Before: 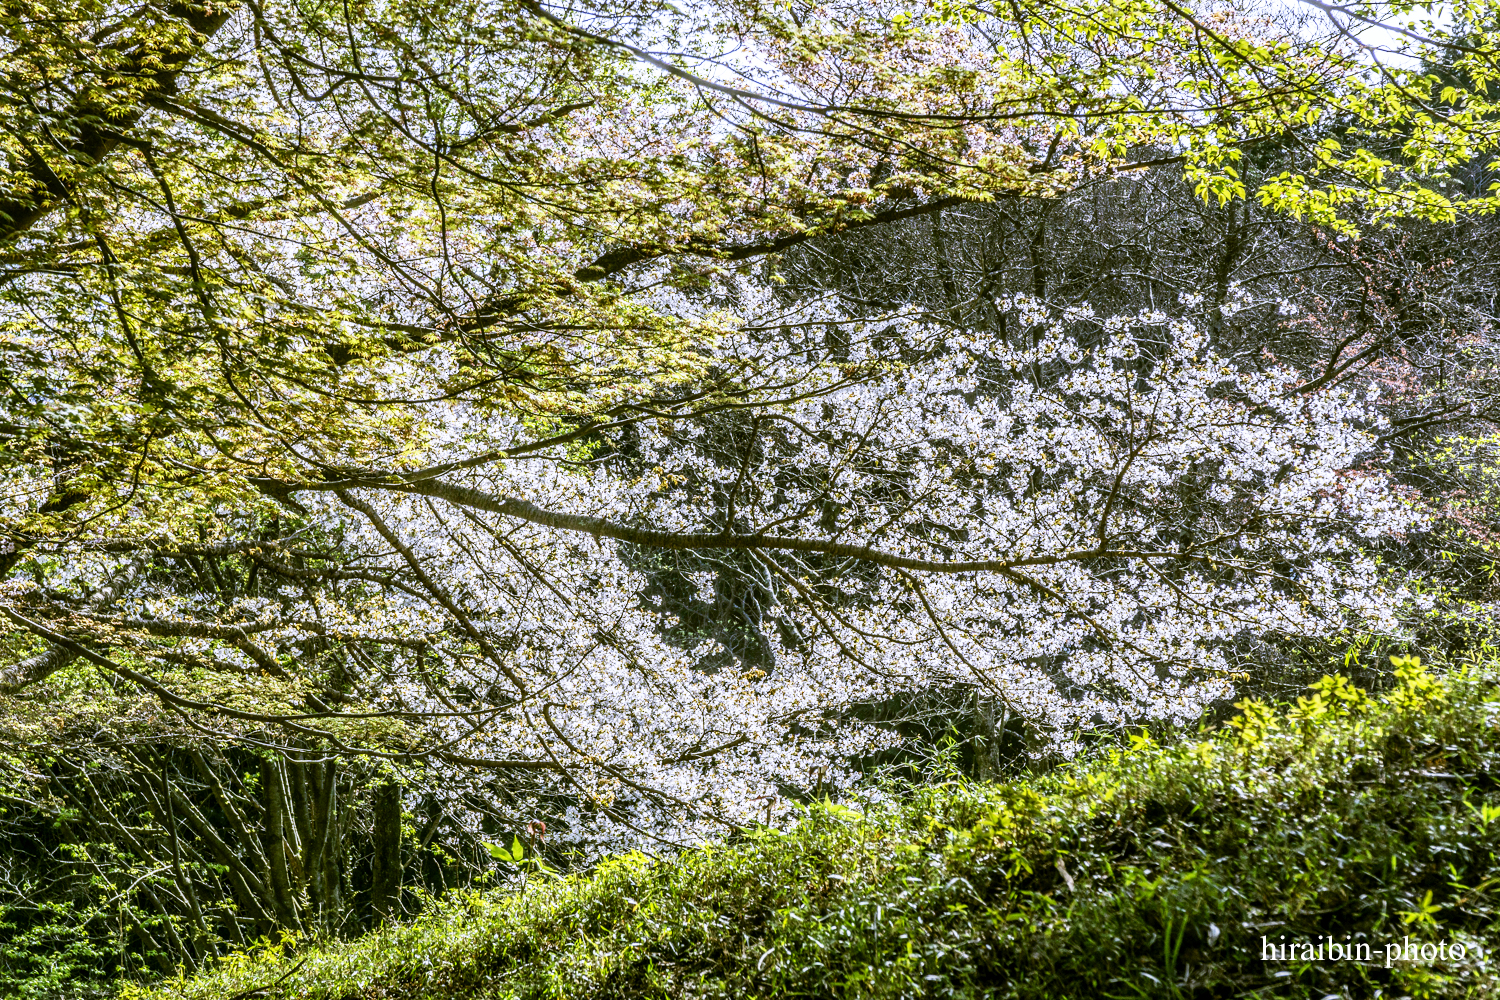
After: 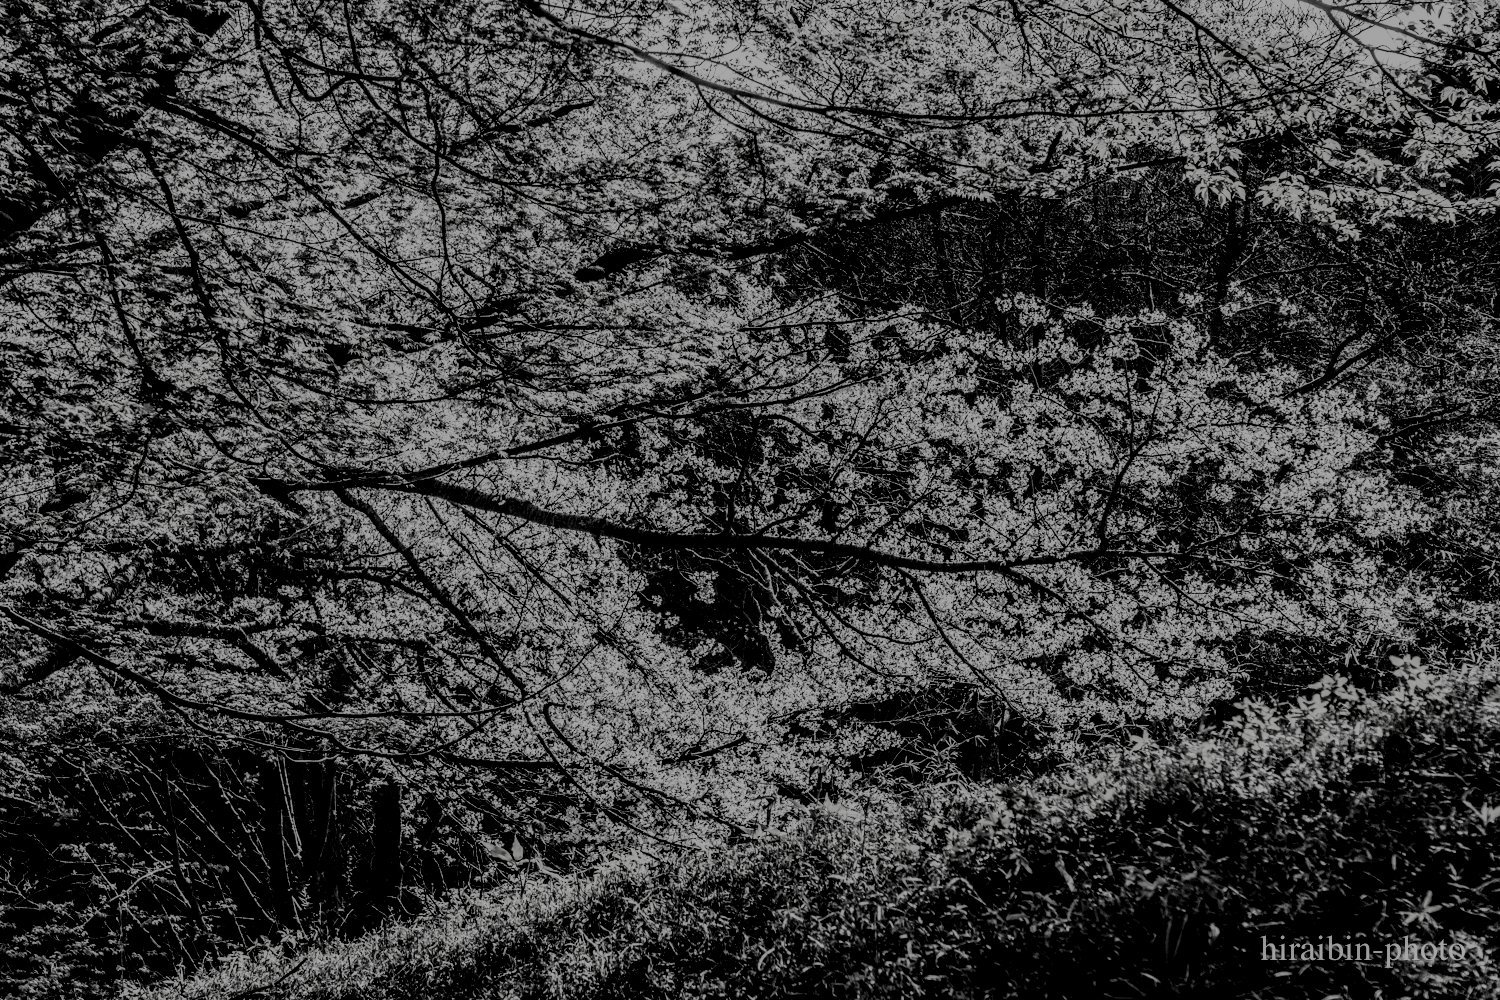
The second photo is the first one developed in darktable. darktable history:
filmic rgb: black relative exposure -3.07 EV, white relative exposure 7.02 EV, hardness 1.46, contrast 1.35
local contrast: on, module defaults
contrast brightness saturation: contrast -0.031, brightness -0.608, saturation -0.995
